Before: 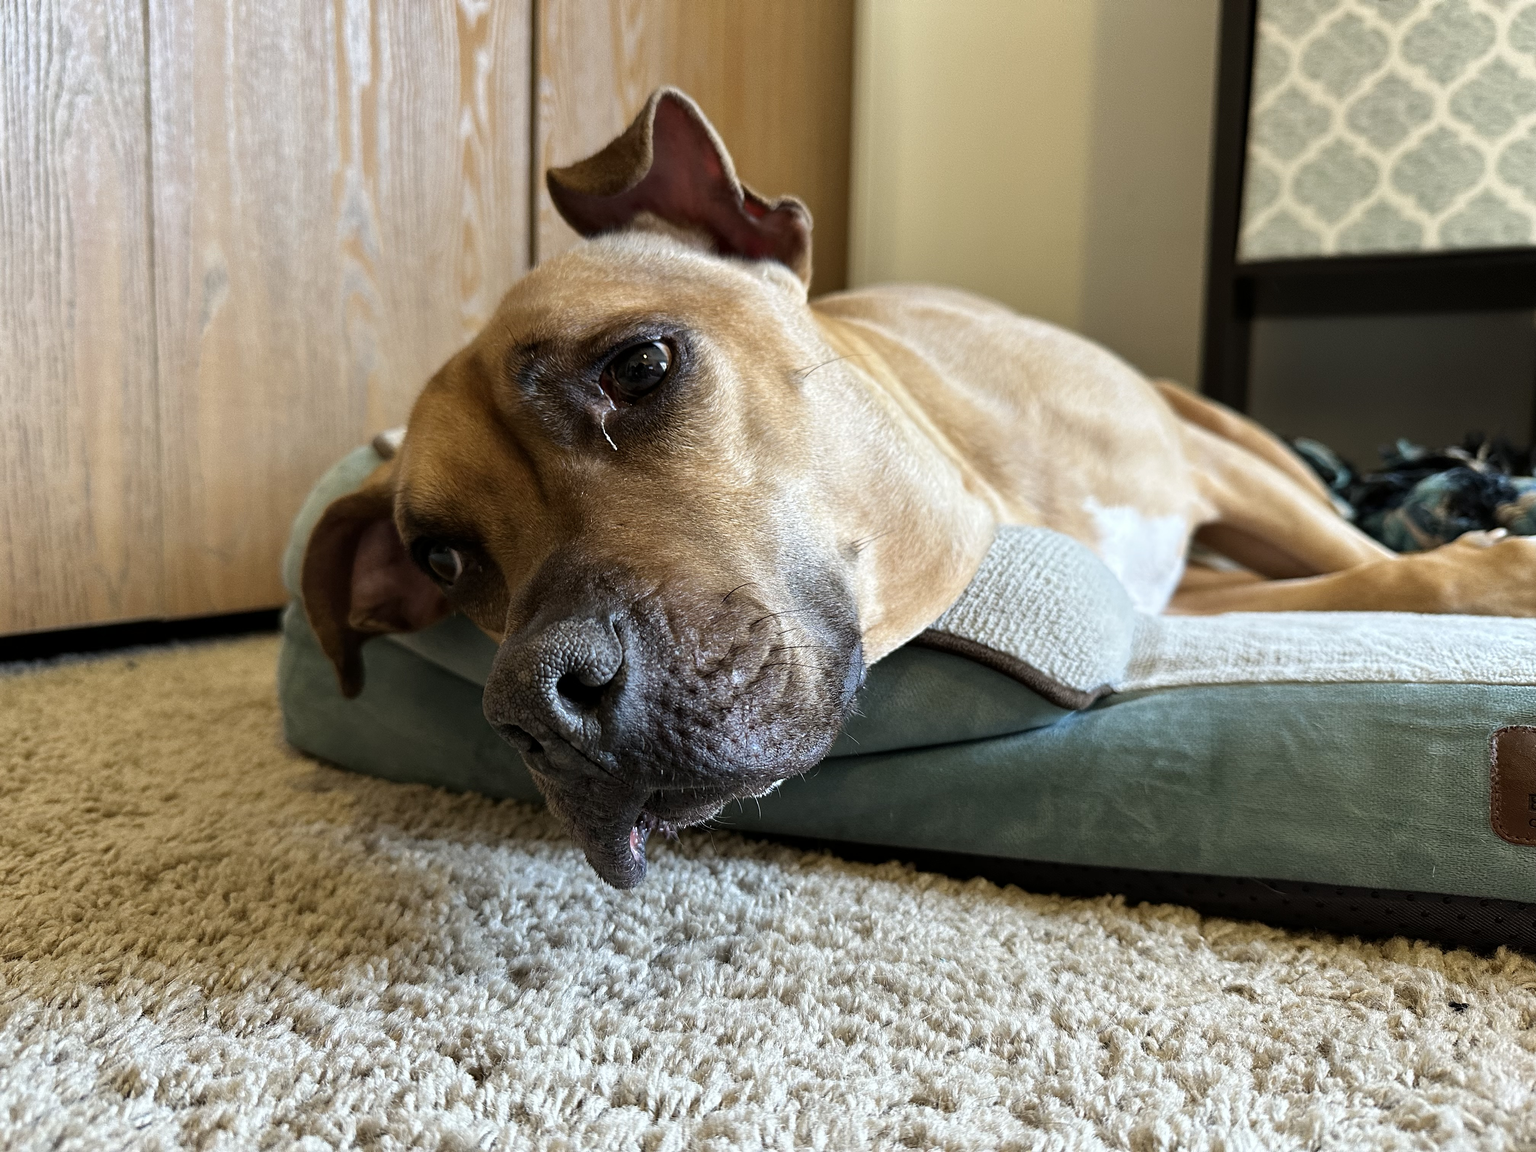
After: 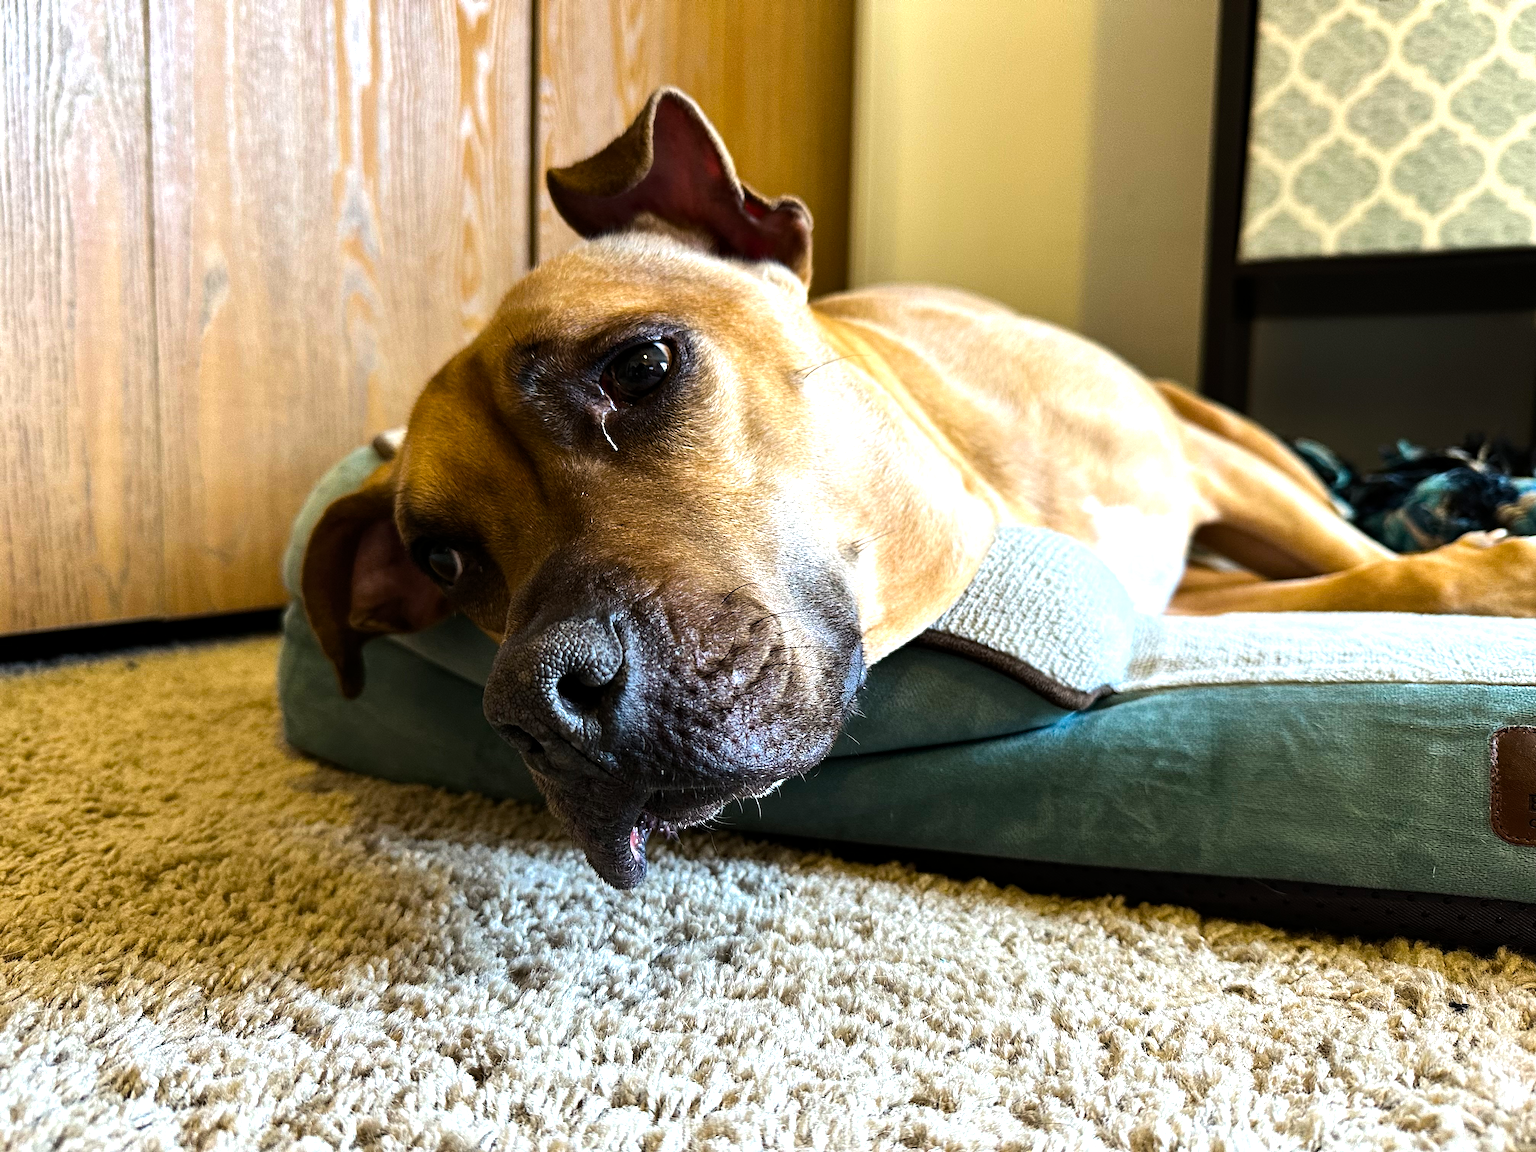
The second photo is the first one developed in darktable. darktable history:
haze removal: compatibility mode true, adaptive false
tone equalizer: -8 EV -0.782 EV, -7 EV -0.668 EV, -6 EV -0.635 EV, -5 EV -0.367 EV, -3 EV 0.393 EV, -2 EV 0.6 EV, -1 EV 0.698 EV, +0 EV 0.777 EV, edges refinement/feathering 500, mask exposure compensation -1.57 EV, preserve details no
color balance rgb: shadows lift › chroma 1.507%, shadows lift › hue 261.37°, perceptual saturation grading › global saturation 19.521%, global vibrance 18.268%
